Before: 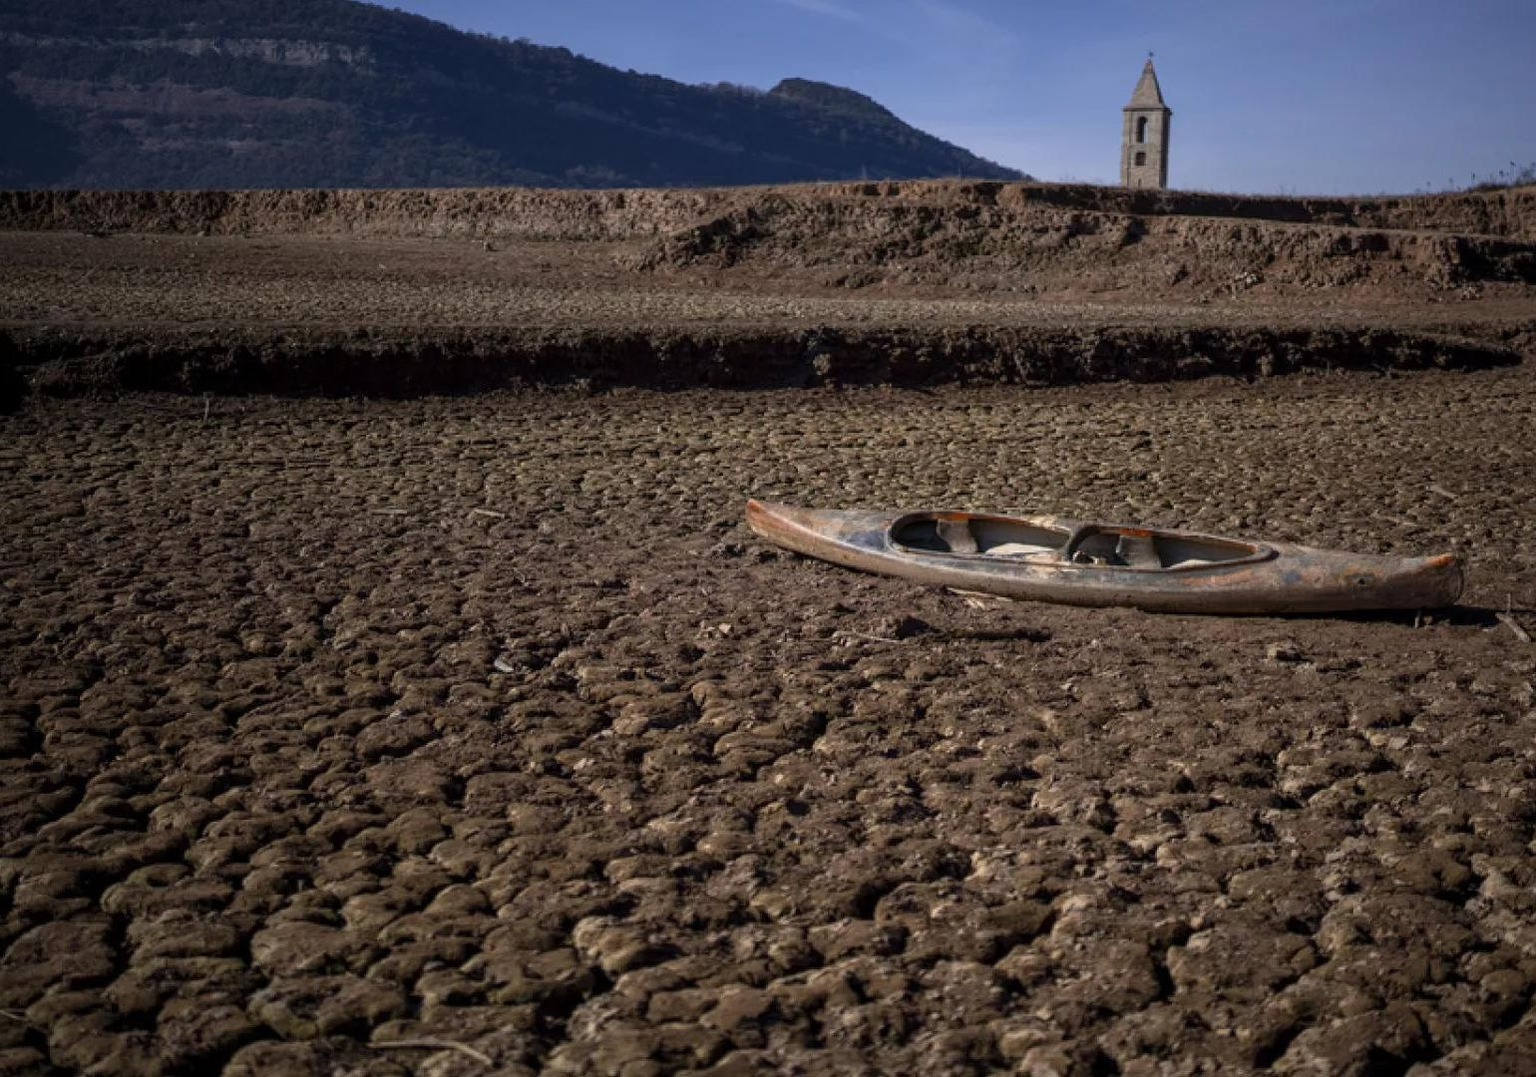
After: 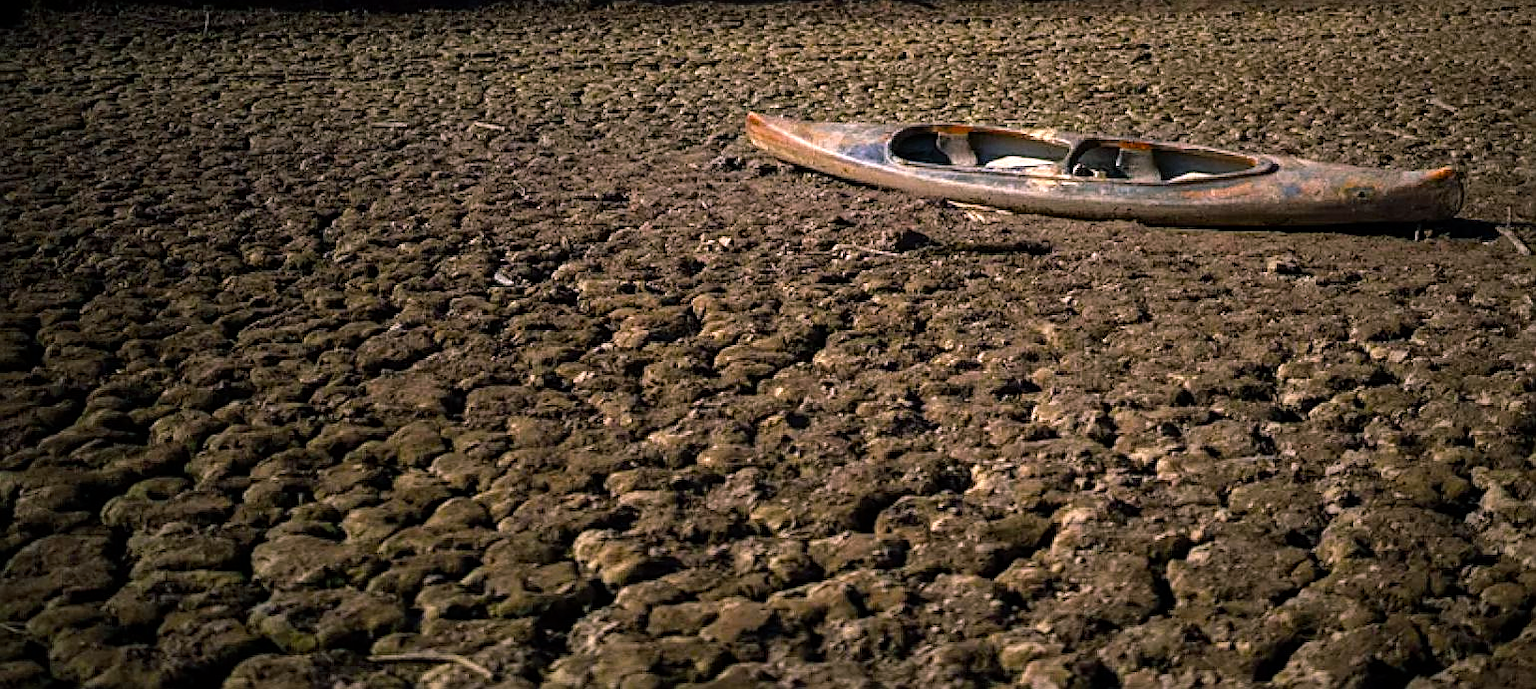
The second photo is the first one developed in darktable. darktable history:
sharpen: on, module defaults
crop and rotate: top 35.929%
color balance rgb: shadows lift › chroma 2.782%, shadows lift › hue 189.59°, highlights gain › chroma 1.433%, highlights gain › hue 307.24°, linear chroma grading › global chroma 3.481%, perceptual saturation grading › global saturation 29.999%, global vibrance 20%
tone equalizer: -8 EV -0.767 EV, -7 EV -0.707 EV, -6 EV -0.571 EV, -5 EV -0.413 EV, -3 EV 0.381 EV, -2 EV 0.6 EV, -1 EV 0.699 EV, +0 EV 0.741 EV
